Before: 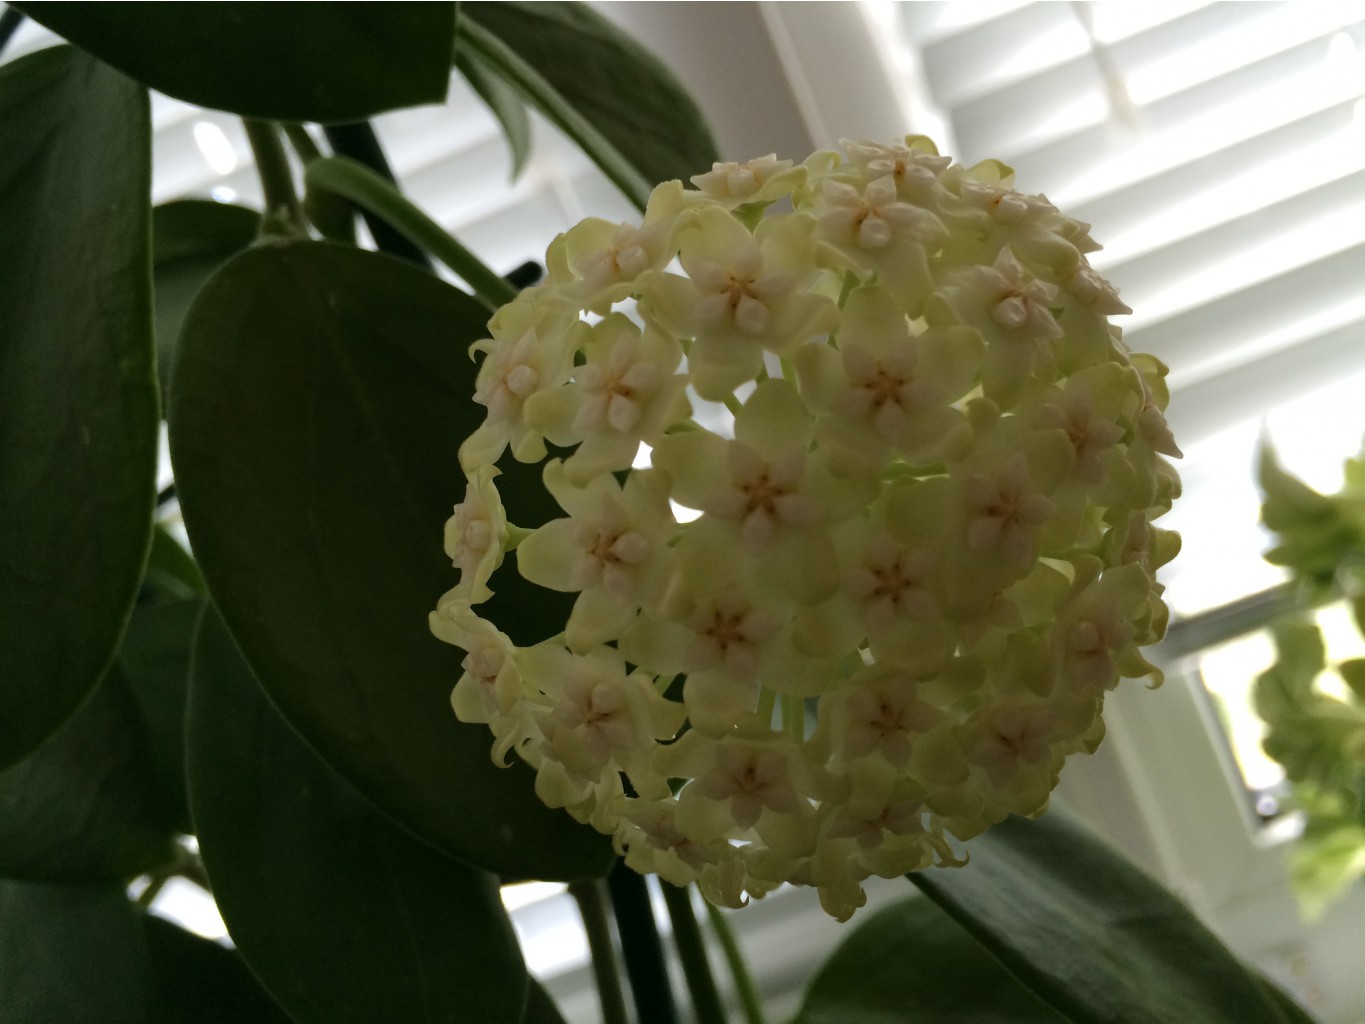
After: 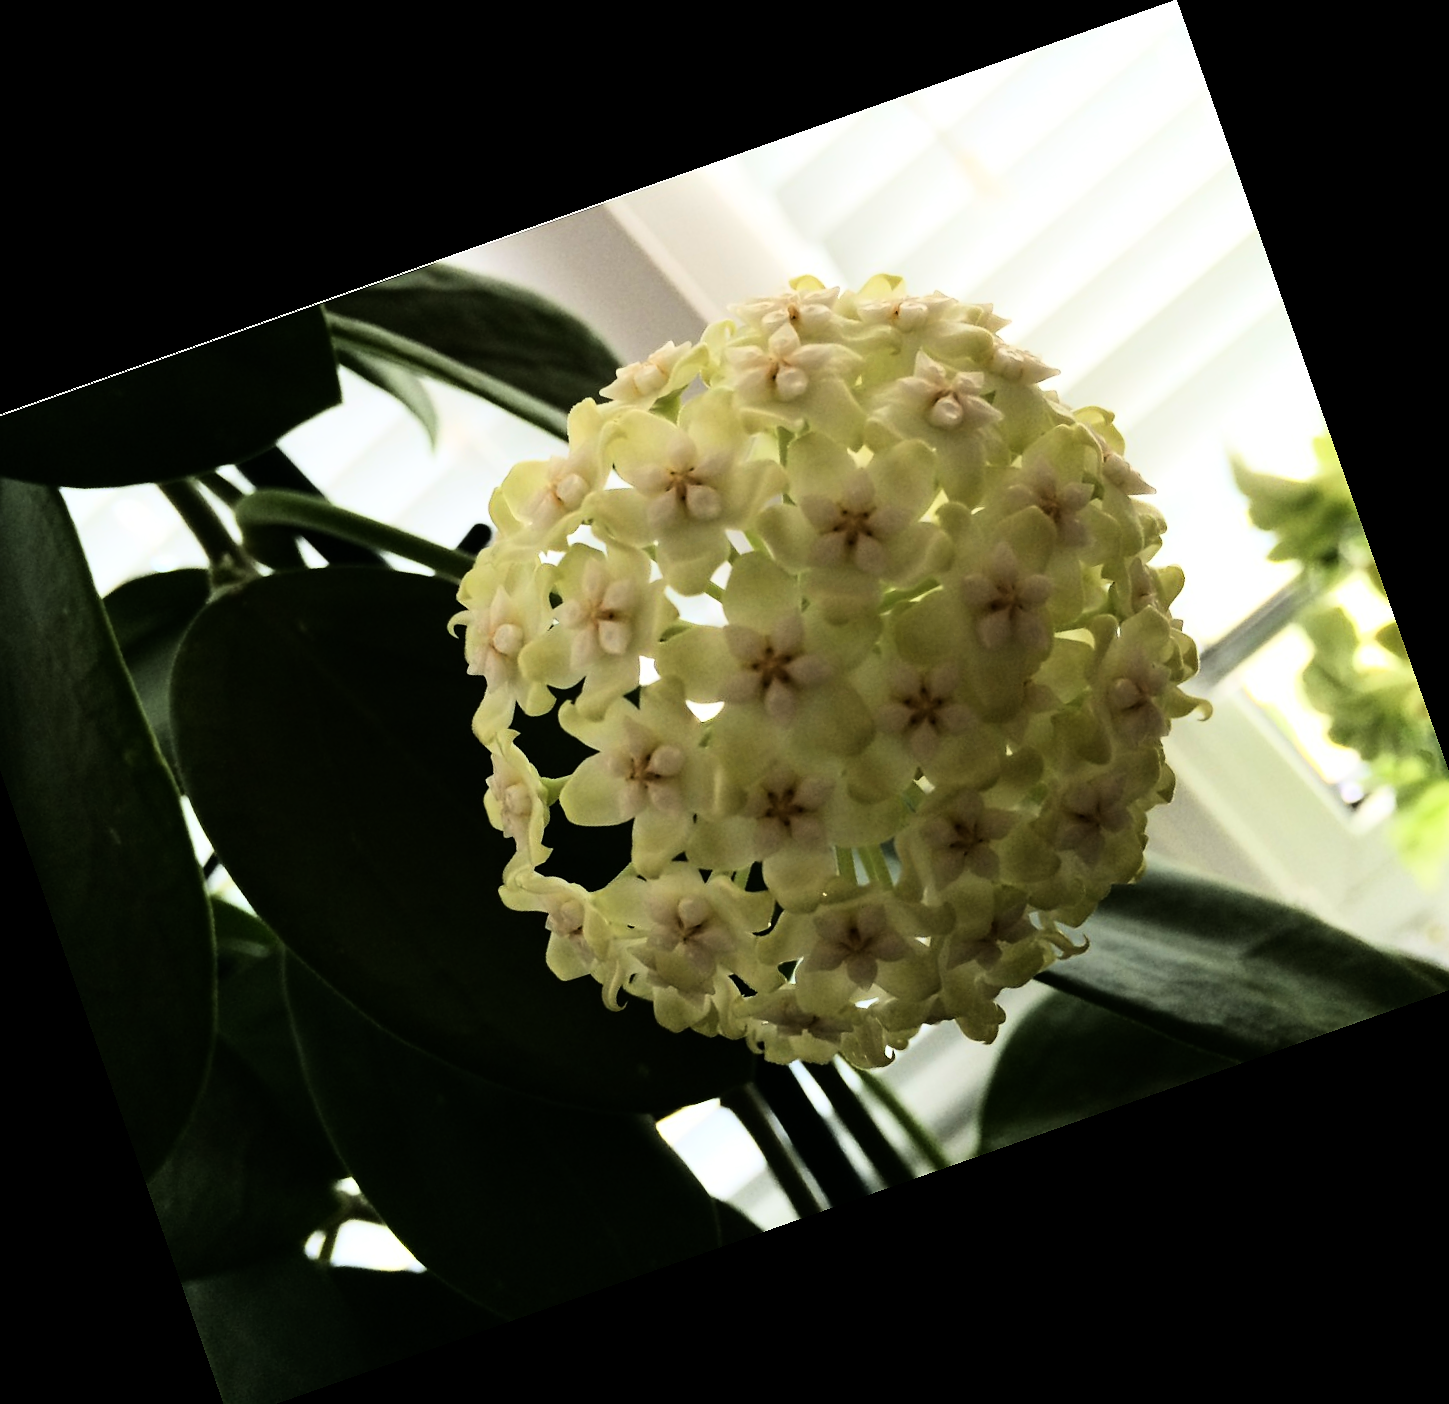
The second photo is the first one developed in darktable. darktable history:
crop and rotate: angle 19.43°, left 6.812%, right 4.125%, bottom 1.087%
rgb curve: curves: ch0 [(0, 0) (0.21, 0.15) (0.24, 0.21) (0.5, 0.75) (0.75, 0.96) (0.89, 0.99) (1, 1)]; ch1 [(0, 0.02) (0.21, 0.13) (0.25, 0.2) (0.5, 0.67) (0.75, 0.9) (0.89, 0.97) (1, 1)]; ch2 [(0, 0.02) (0.21, 0.13) (0.25, 0.2) (0.5, 0.67) (0.75, 0.9) (0.89, 0.97) (1, 1)], compensate middle gray true
sharpen: radius 1.559, amount 0.373, threshold 1.271
